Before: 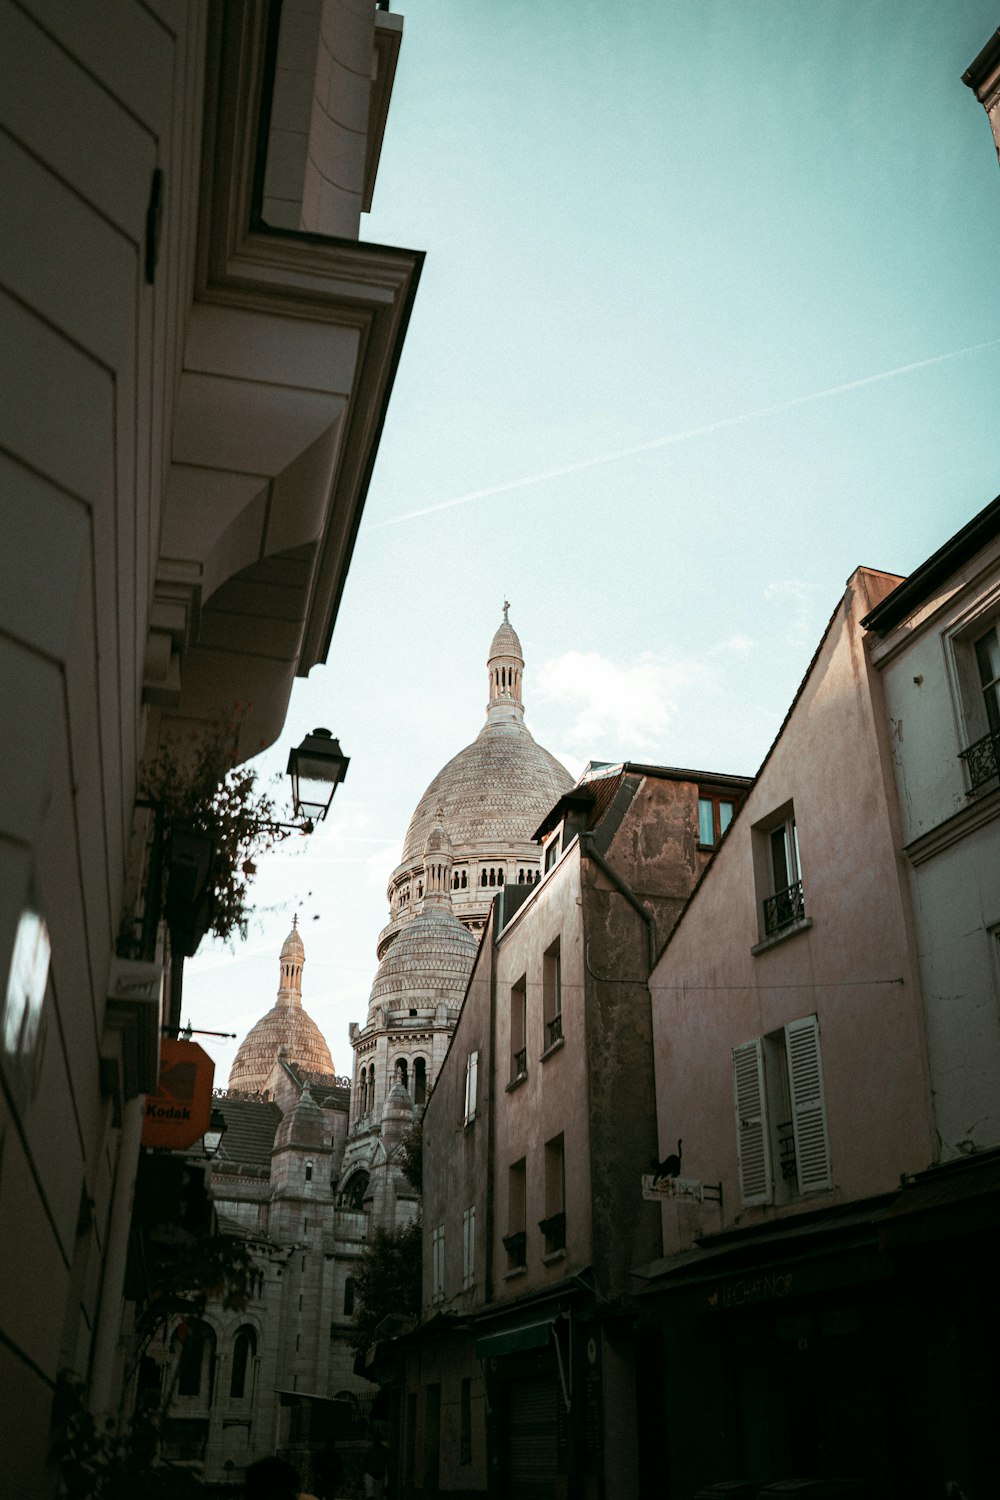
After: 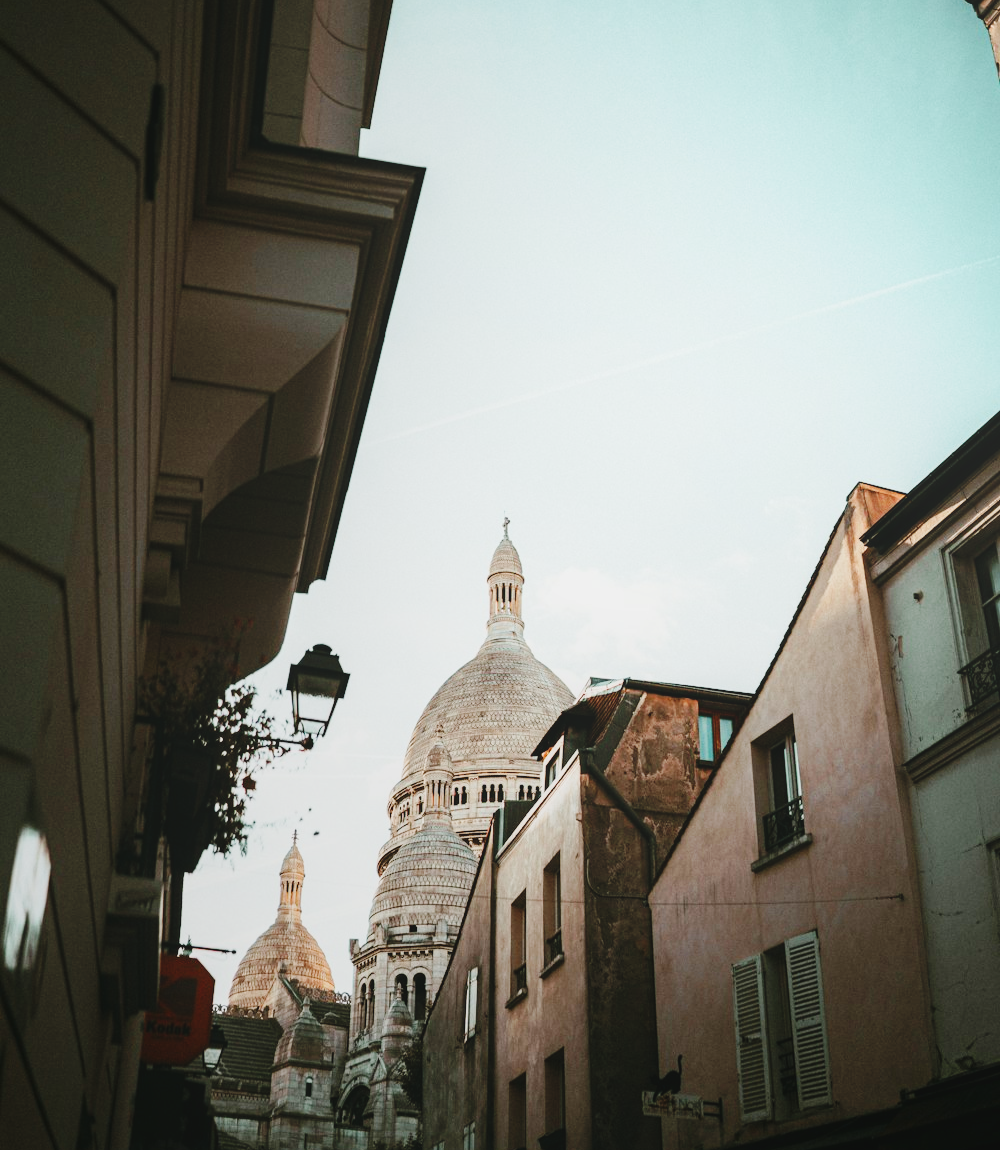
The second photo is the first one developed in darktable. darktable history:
local contrast: highlights 68%, shadows 68%, detail 82%, midtone range 0.325
crop: top 5.667%, bottom 17.637%
base curve: curves: ch0 [(0, 0) (0.036, 0.025) (0.121, 0.166) (0.206, 0.329) (0.605, 0.79) (1, 1)], preserve colors none
